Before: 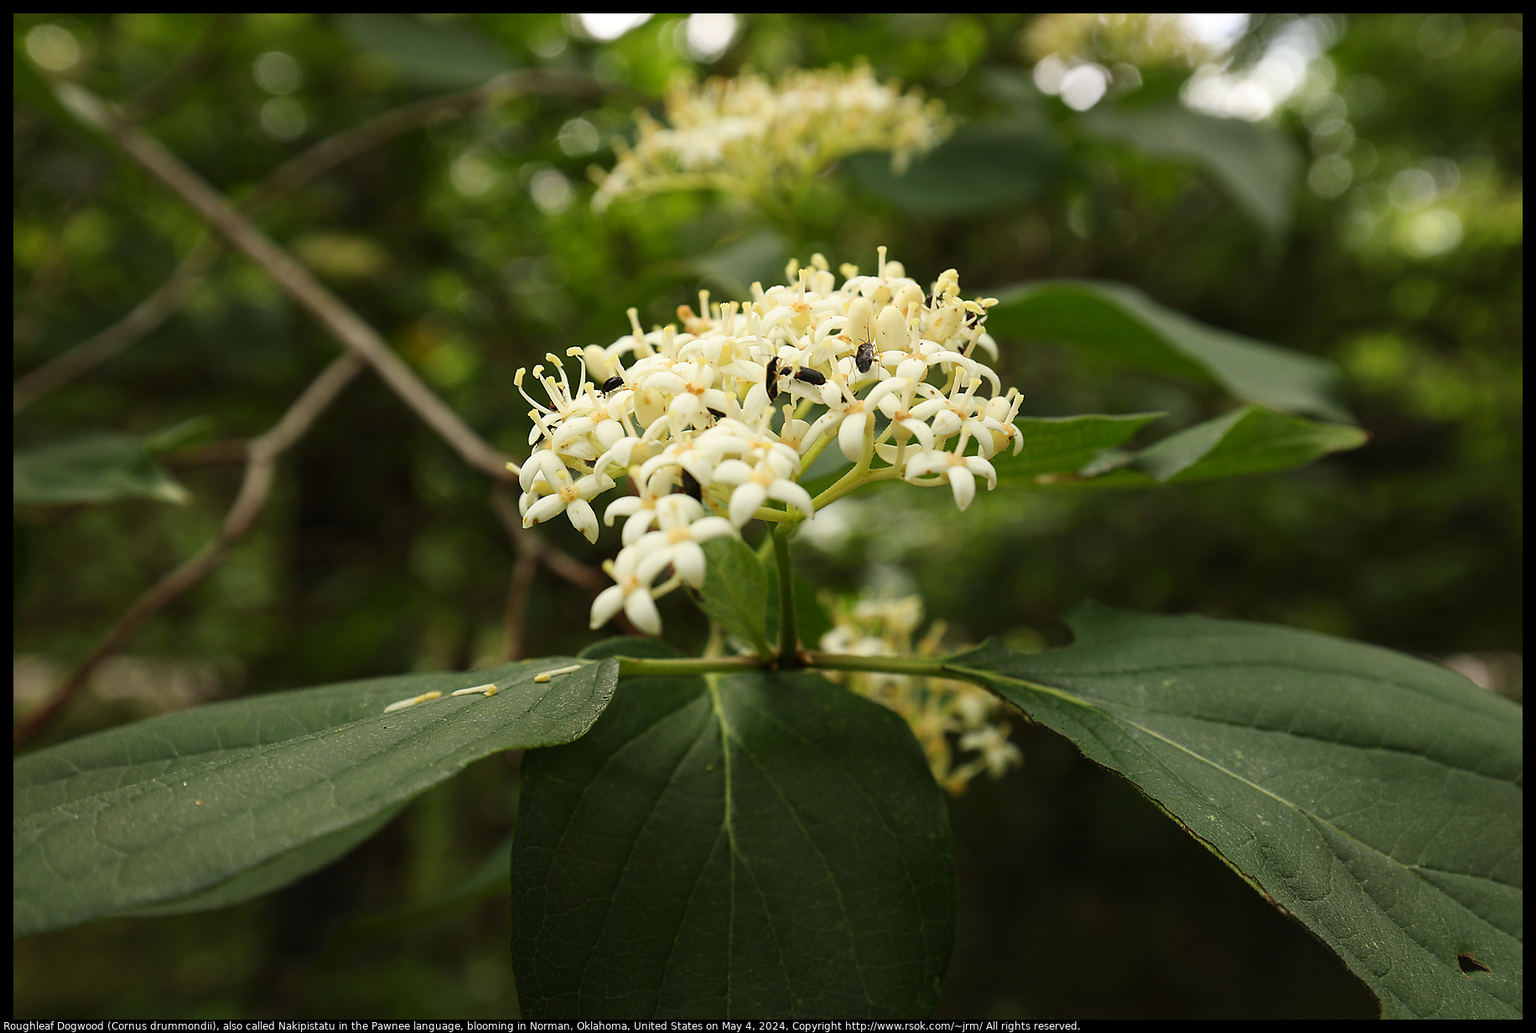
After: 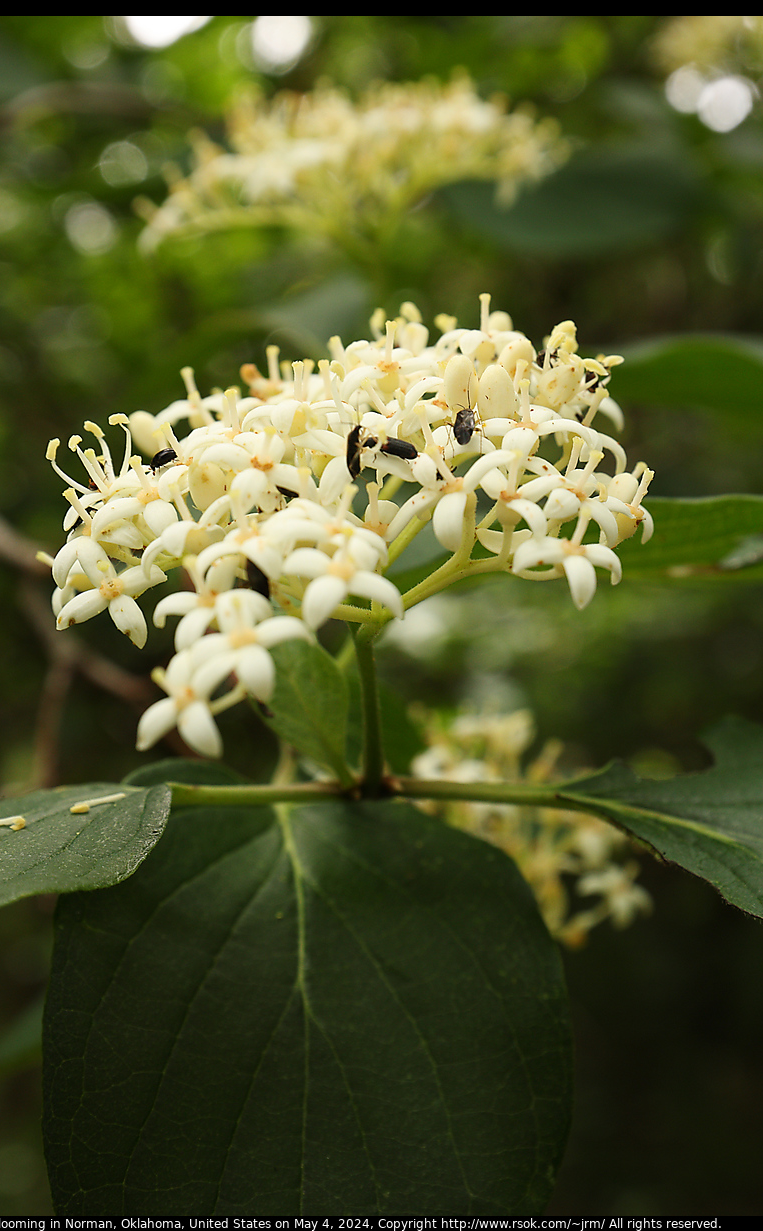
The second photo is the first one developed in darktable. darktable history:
crop: left 31.001%, right 27.331%
